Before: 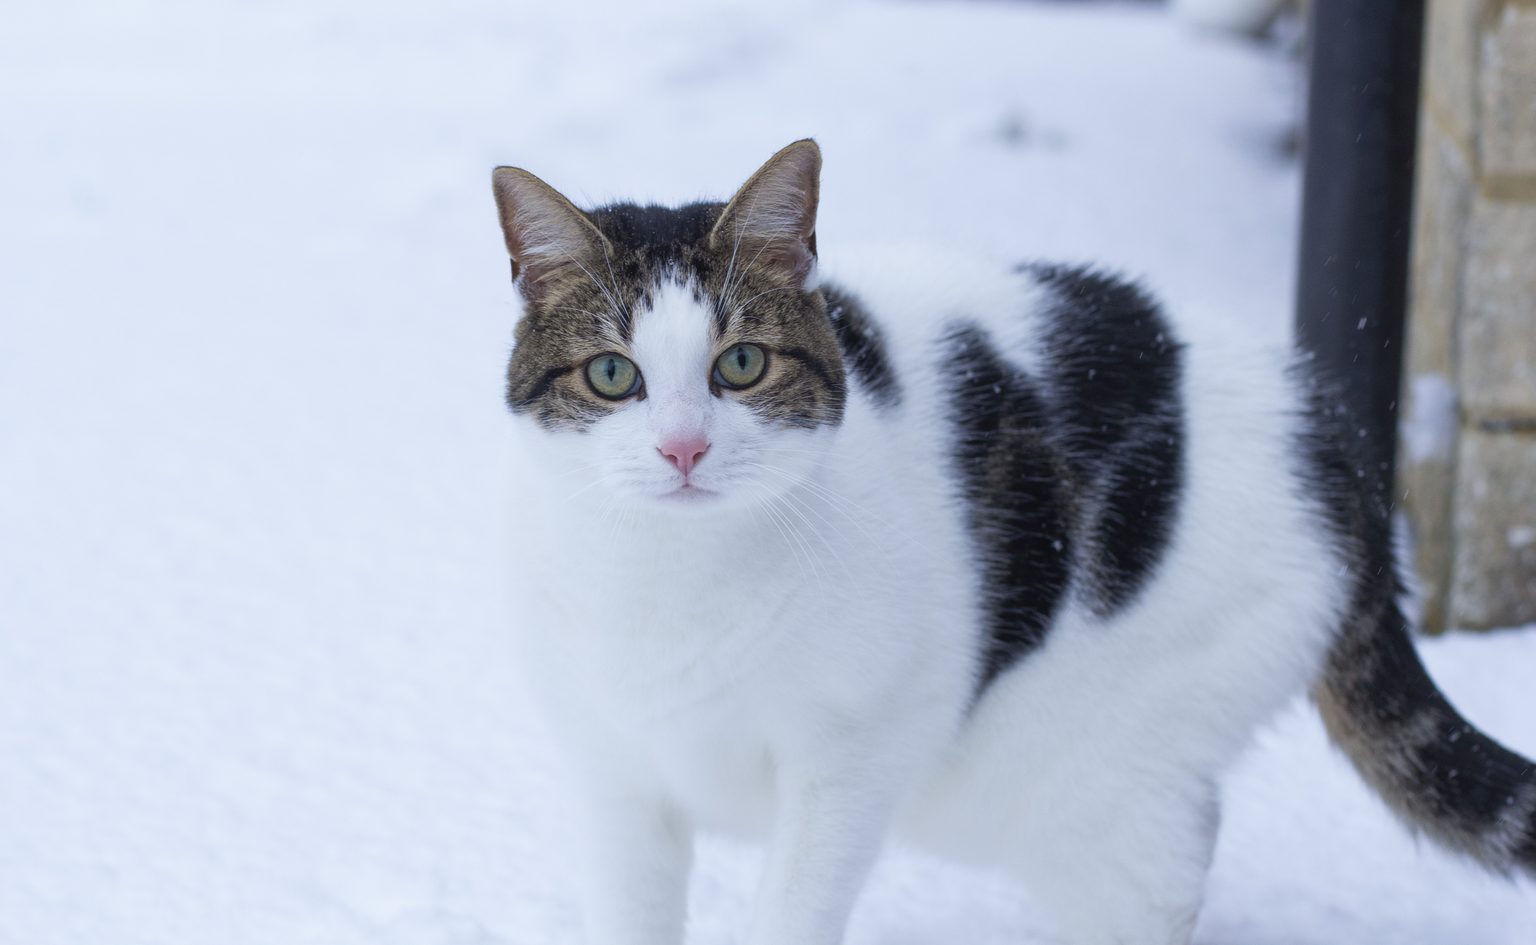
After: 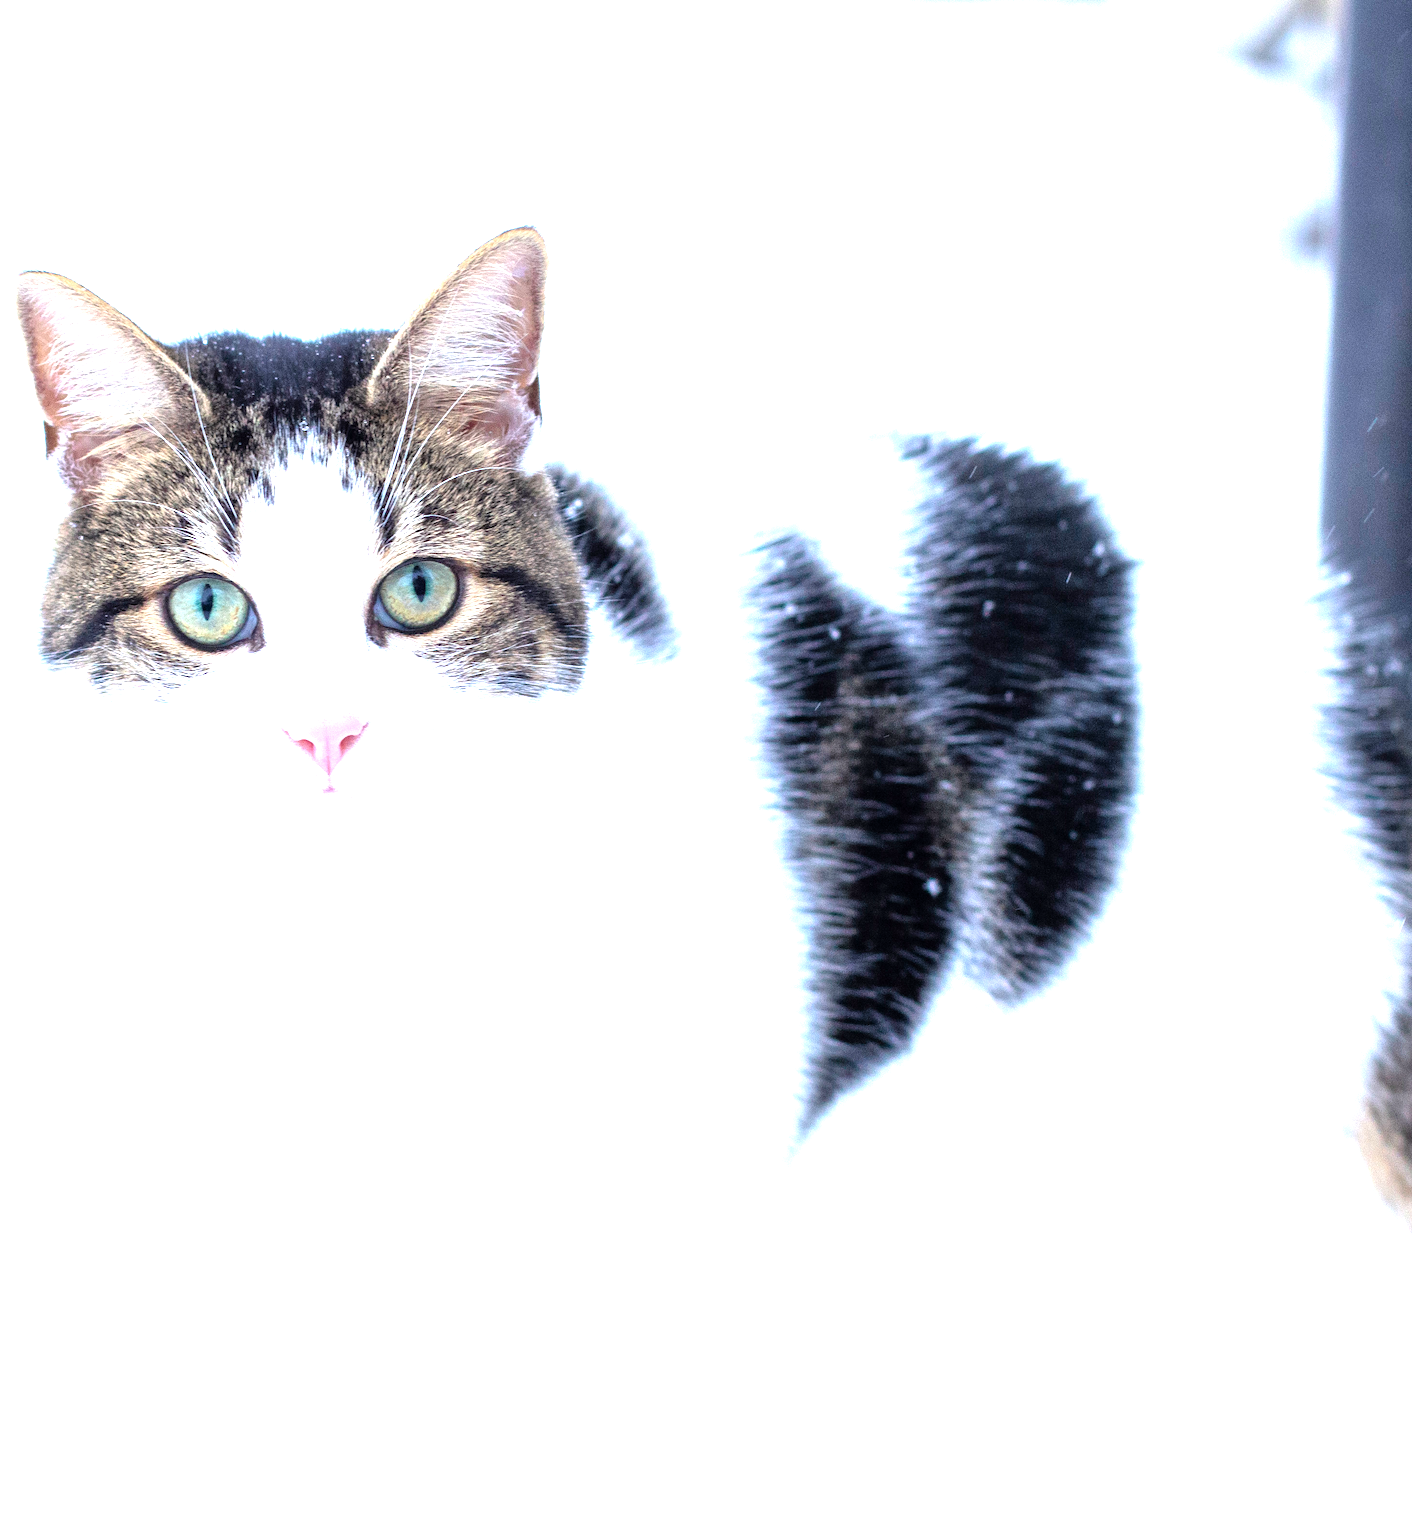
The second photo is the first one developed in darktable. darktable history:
crop: left 31.529%, top 0.005%, right 11.893%
exposure: black level correction 0.001, exposure 1.12 EV, compensate highlight preservation false
tone equalizer: -8 EV -1.11 EV, -7 EV -1.01 EV, -6 EV -0.871 EV, -5 EV -0.577 EV, -3 EV 0.557 EV, -2 EV 0.877 EV, -1 EV 0.992 EV, +0 EV 1.05 EV
